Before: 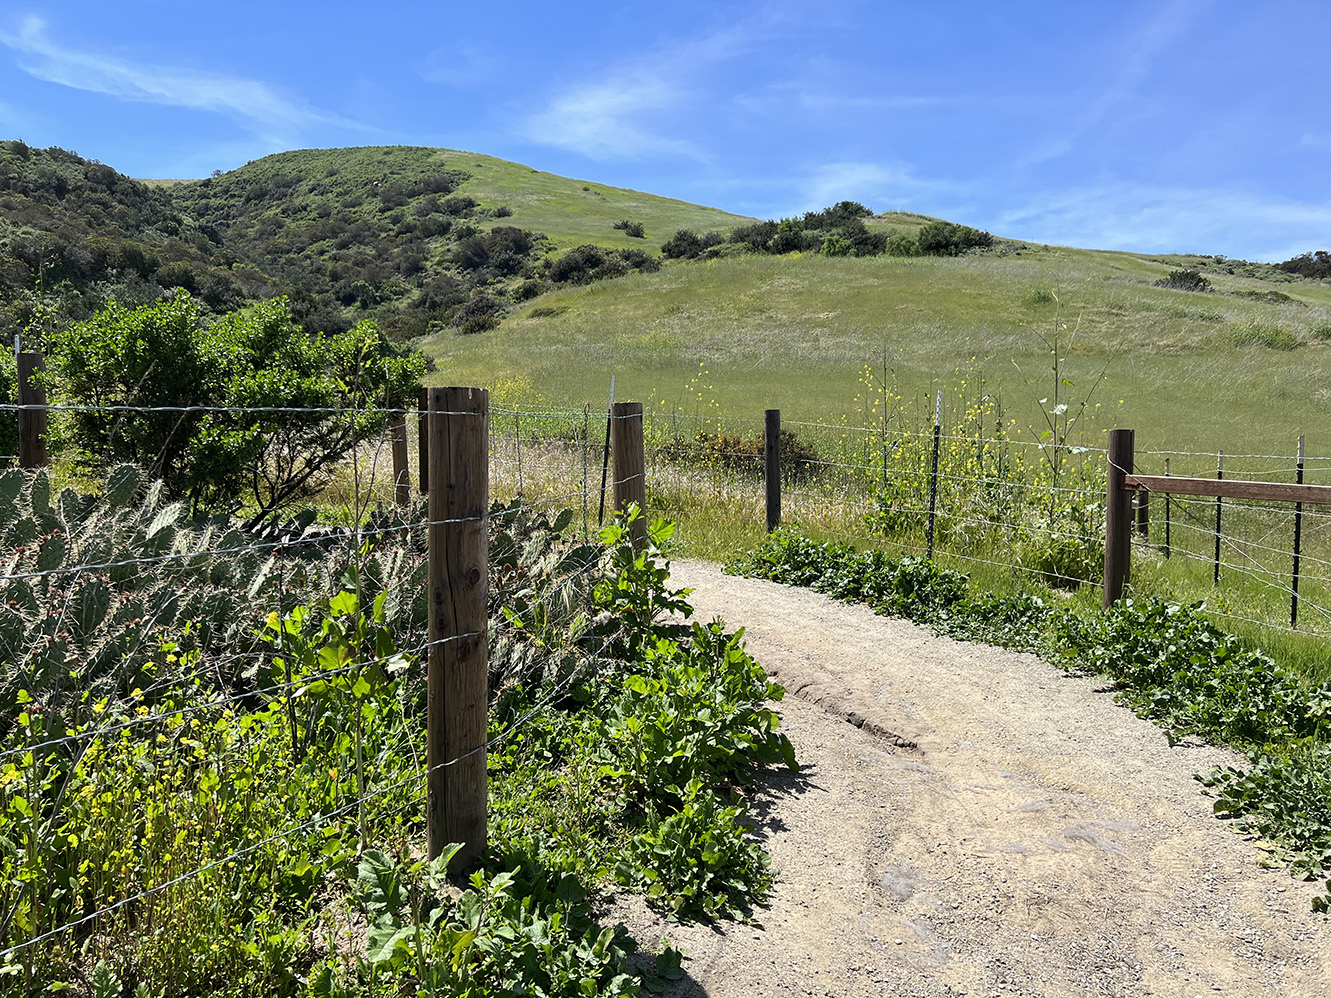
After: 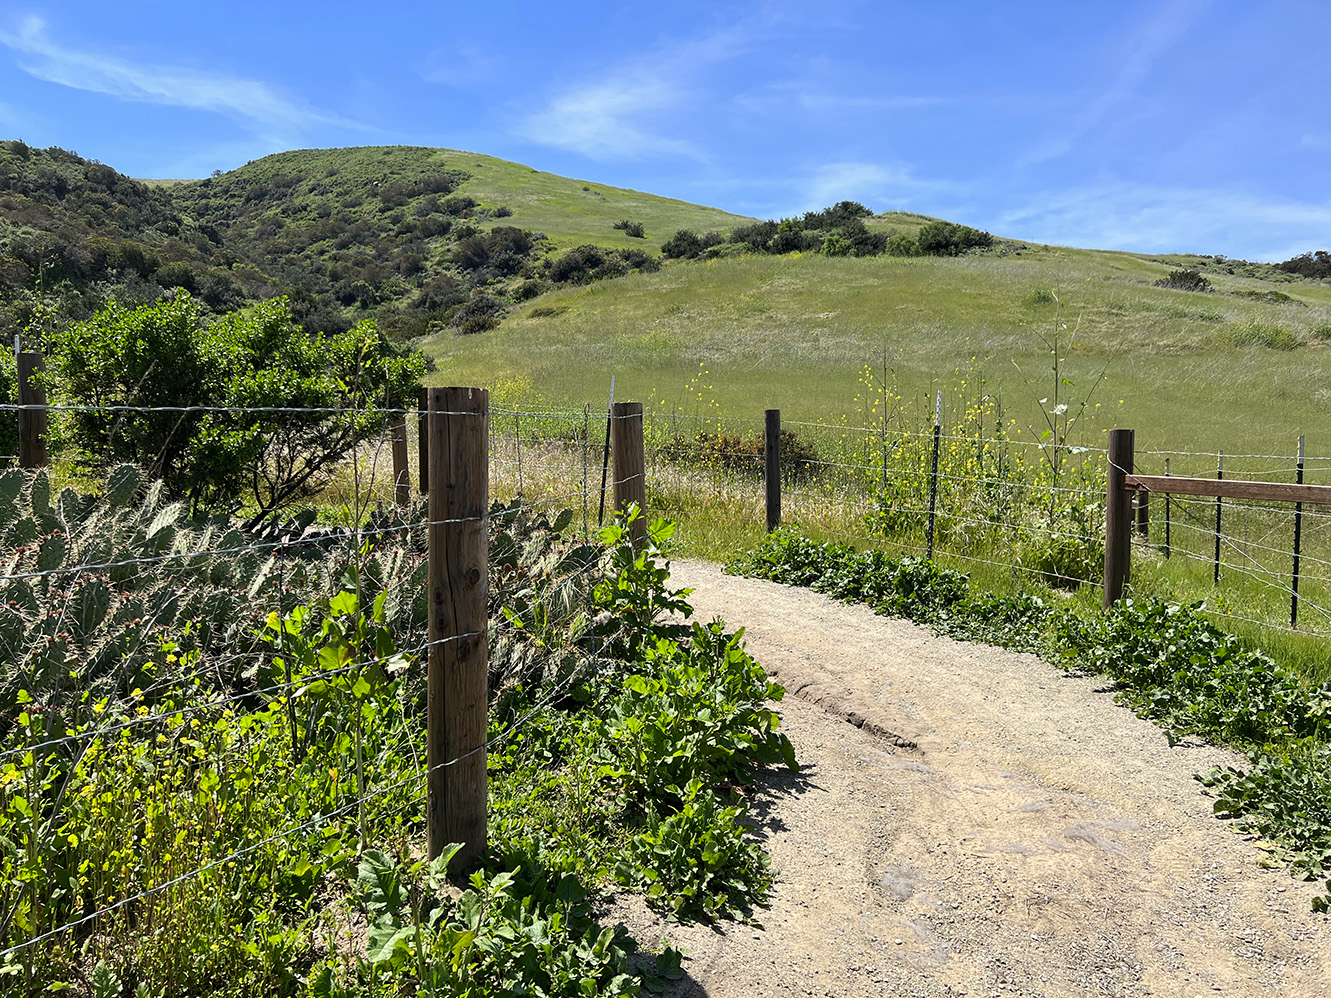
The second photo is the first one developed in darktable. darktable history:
color correction: highlights a* 0.559, highlights b* 2.82, saturation 1.07
